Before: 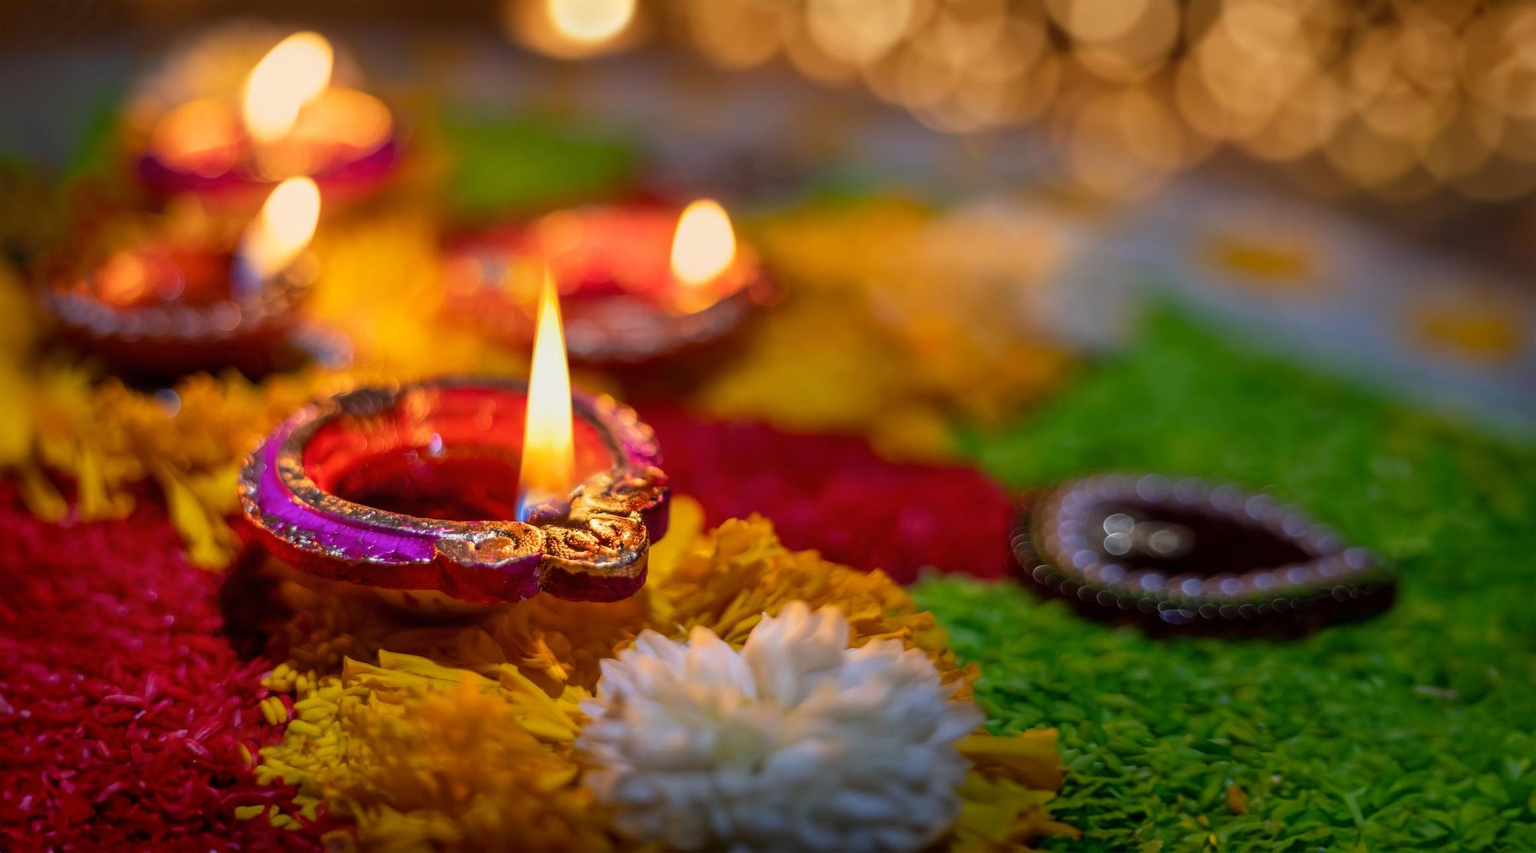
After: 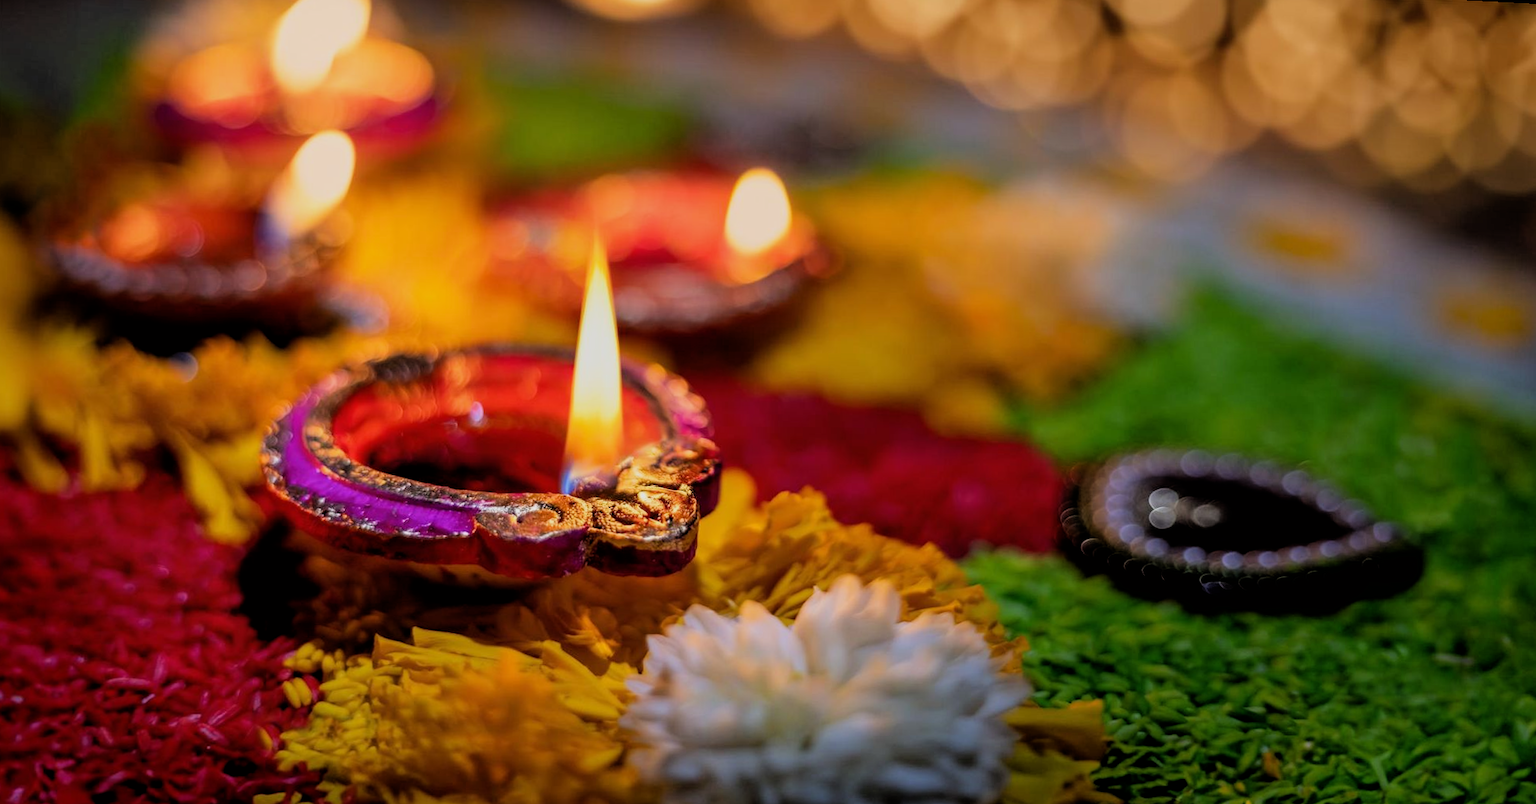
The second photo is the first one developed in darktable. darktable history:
rotate and perspective: rotation 0.679°, lens shift (horizontal) 0.136, crop left 0.009, crop right 0.991, crop top 0.078, crop bottom 0.95
filmic rgb: black relative exposure -3.86 EV, white relative exposure 3.48 EV, hardness 2.63, contrast 1.103
